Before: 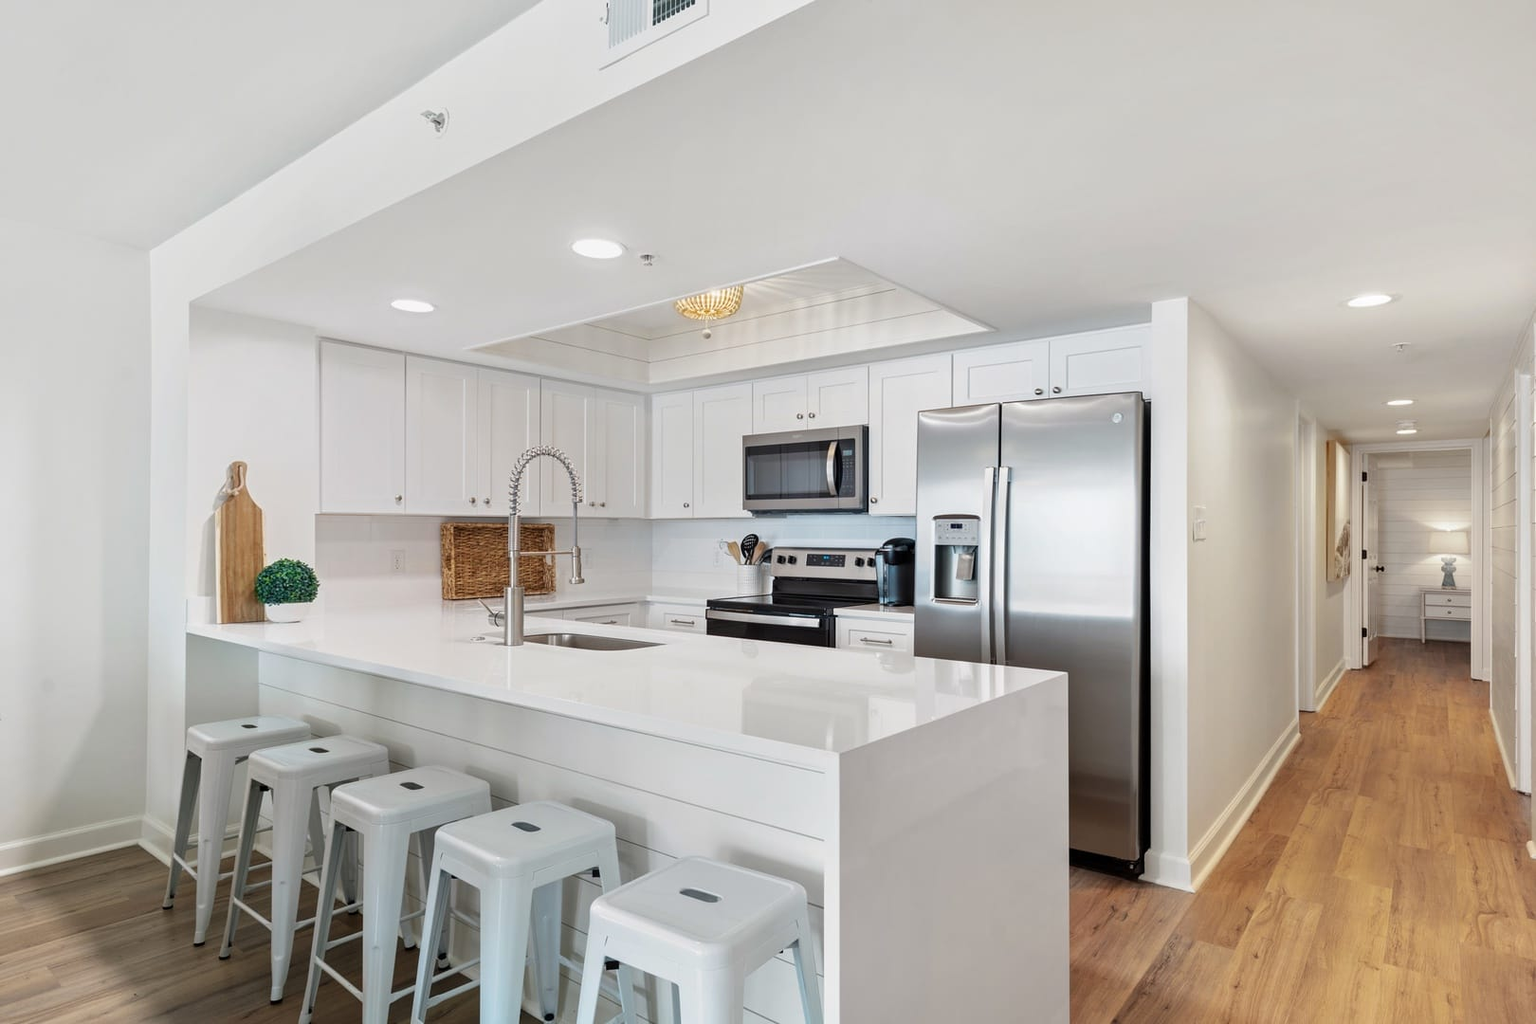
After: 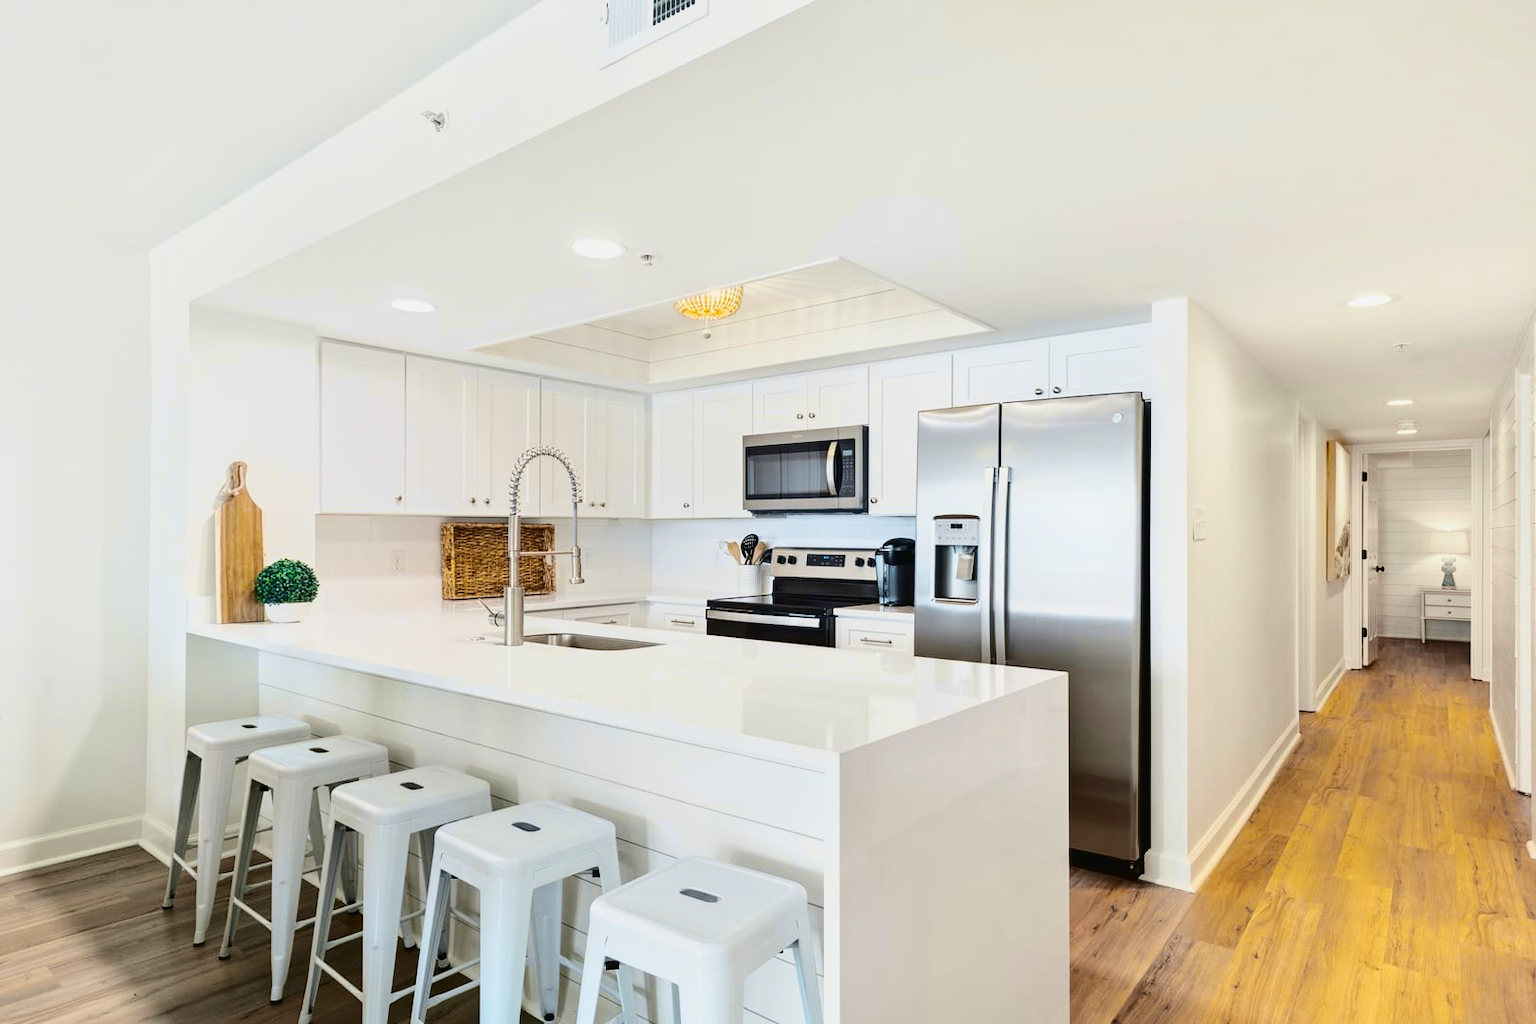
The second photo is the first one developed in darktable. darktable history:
tone curve: curves: ch0 [(0.003, 0.023) (0.071, 0.052) (0.236, 0.197) (0.466, 0.557) (0.644, 0.748) (0.803, 0.88) (0.994, 0.968)]; ch1 [(0, 0) (0.262, 0.227) (0.417, 0.386) (0.469, 0.467) (0.502, 0.498) (0.528, 0.53) (0.573, 0.57) (0.605, 0.621) (0.644, 0.671) (0.686, 0.728) (0.994, 0.987)]; ch2 [(0, 0) (0.262, 0.188) (0.385, 0.353) (0.427, 0.424) (0.495, 0.493) (0.515, 0.534) (0.547, 0.556) (0.589, 0.613) (0.644, 0.748) (1, 1)], color space Lab, independent channels, preserve colors none
contrast brightness saturation: contrast 0.08, saturation 0.02
